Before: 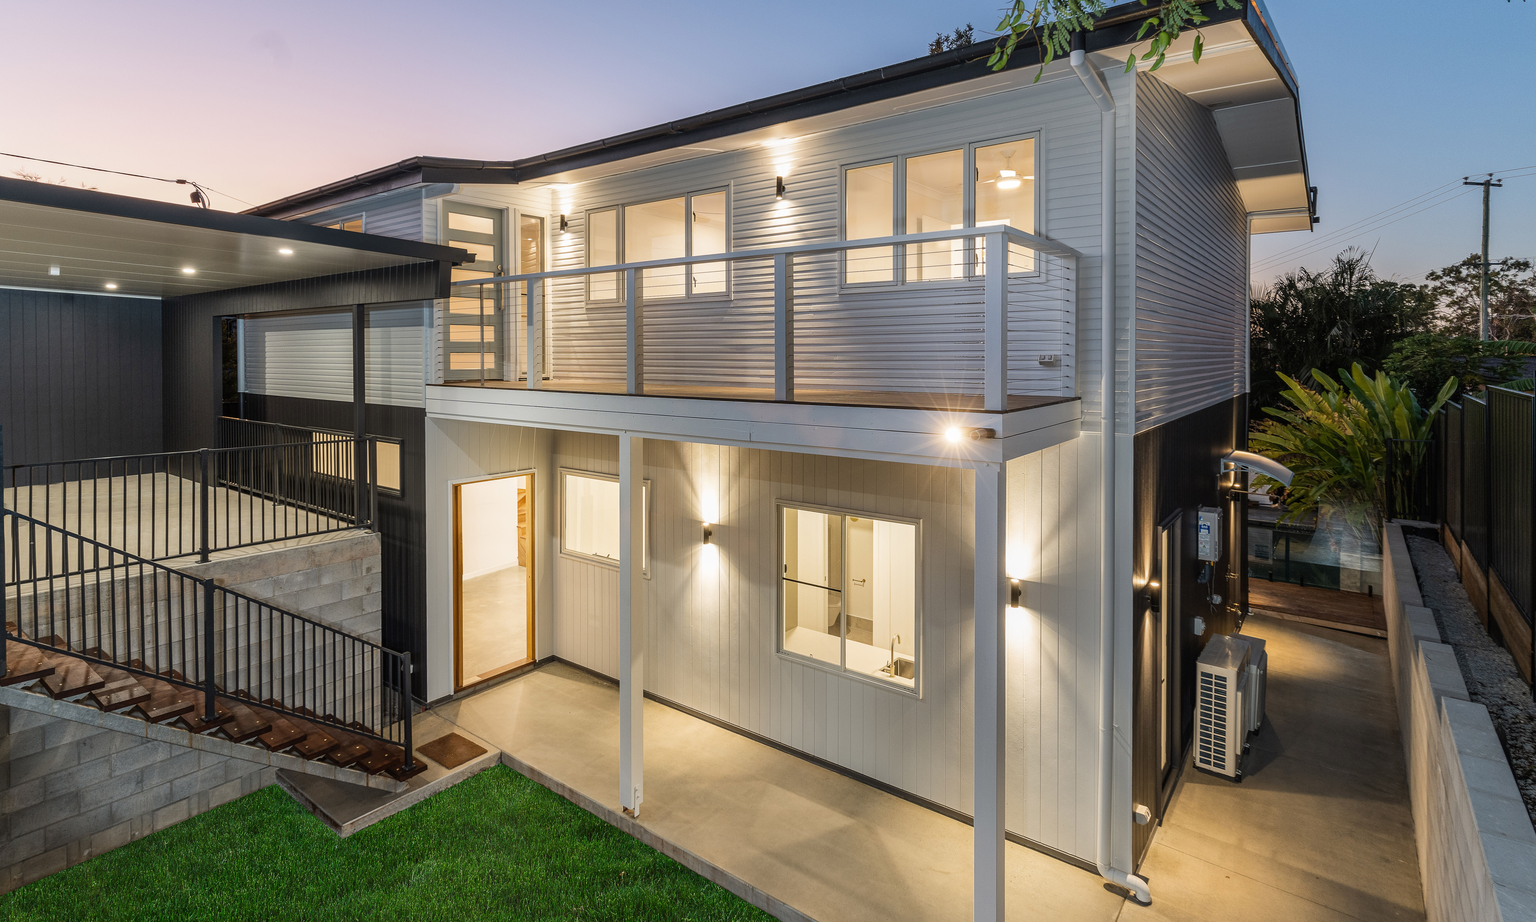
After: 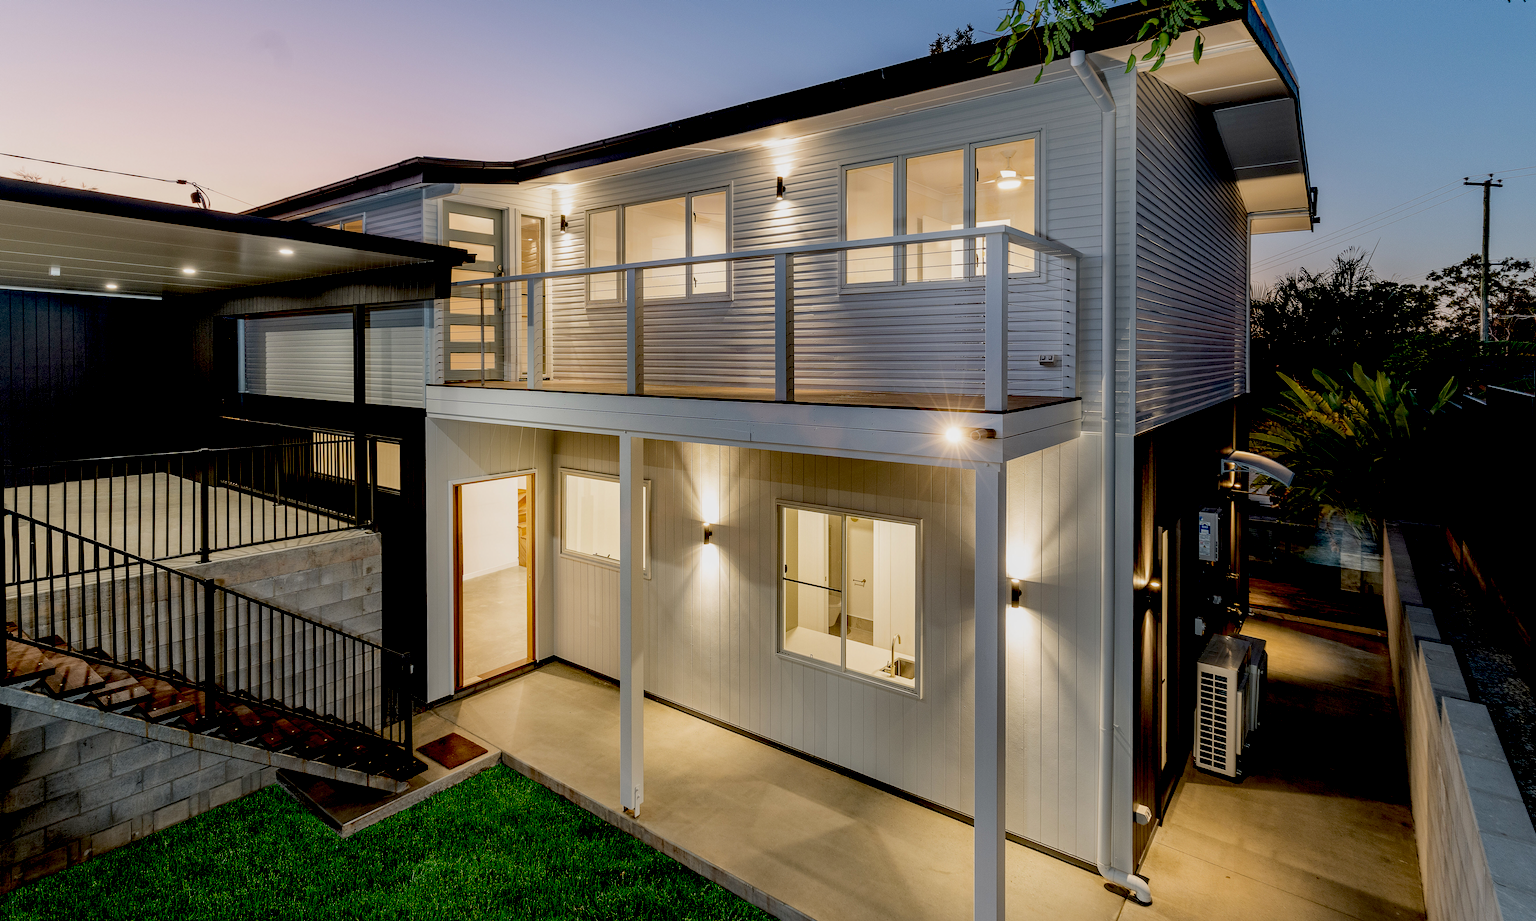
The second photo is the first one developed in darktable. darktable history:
exposure: black level correction 0.045, exposure -0.229 EV, compensate exposure bias true, compensate highlight preservation false
